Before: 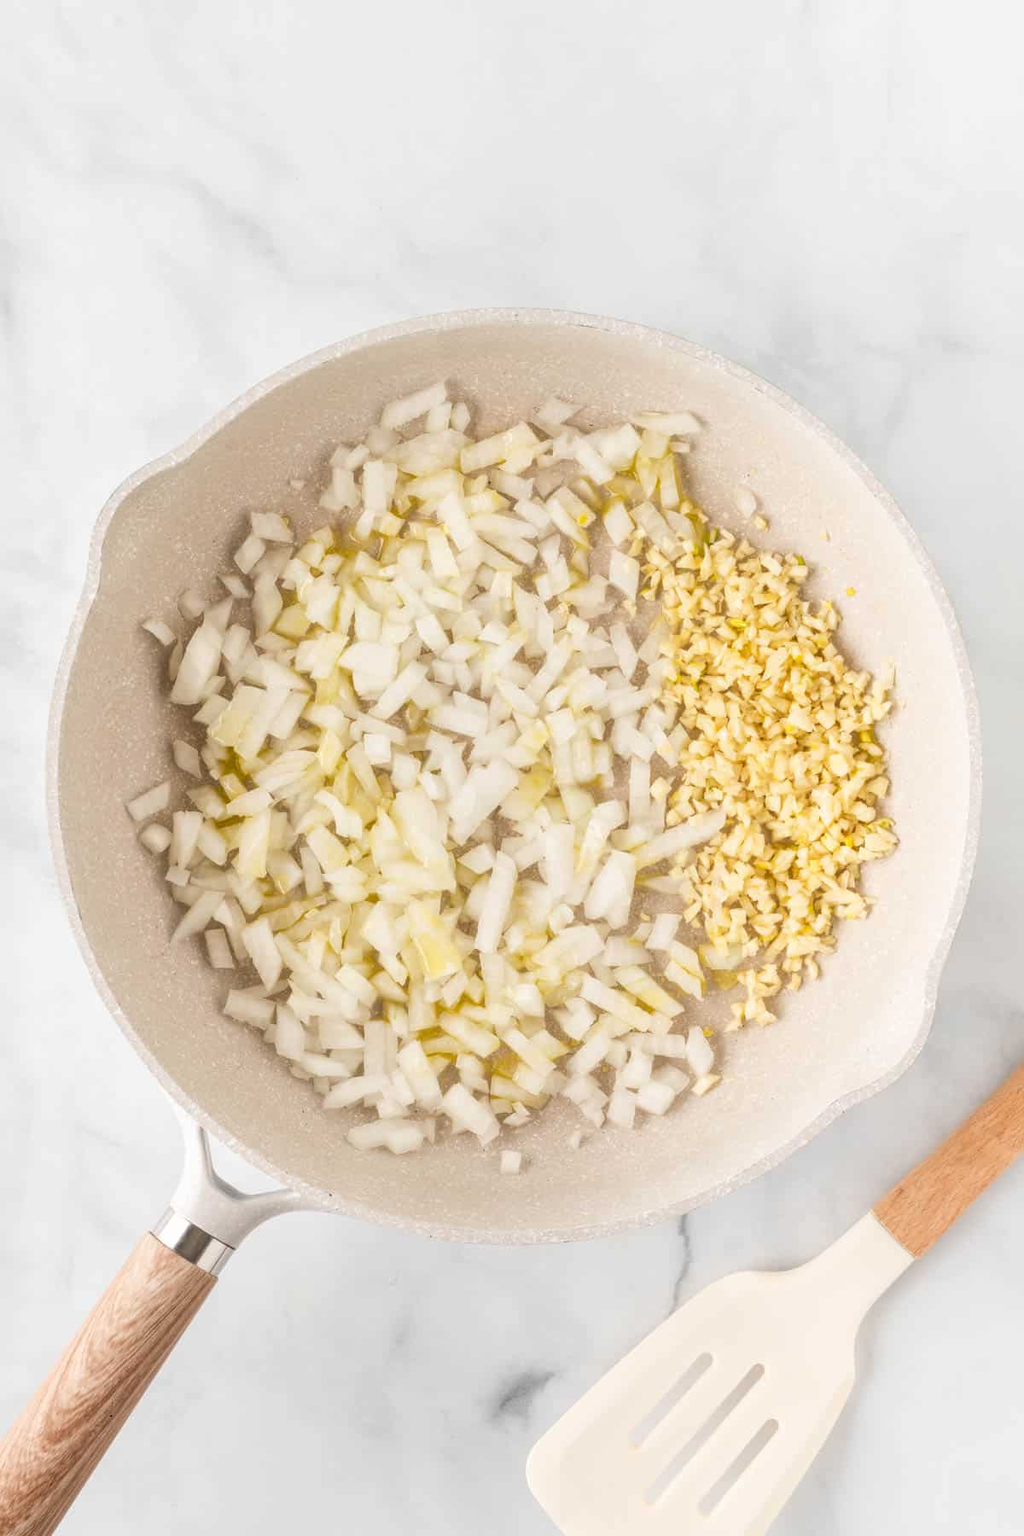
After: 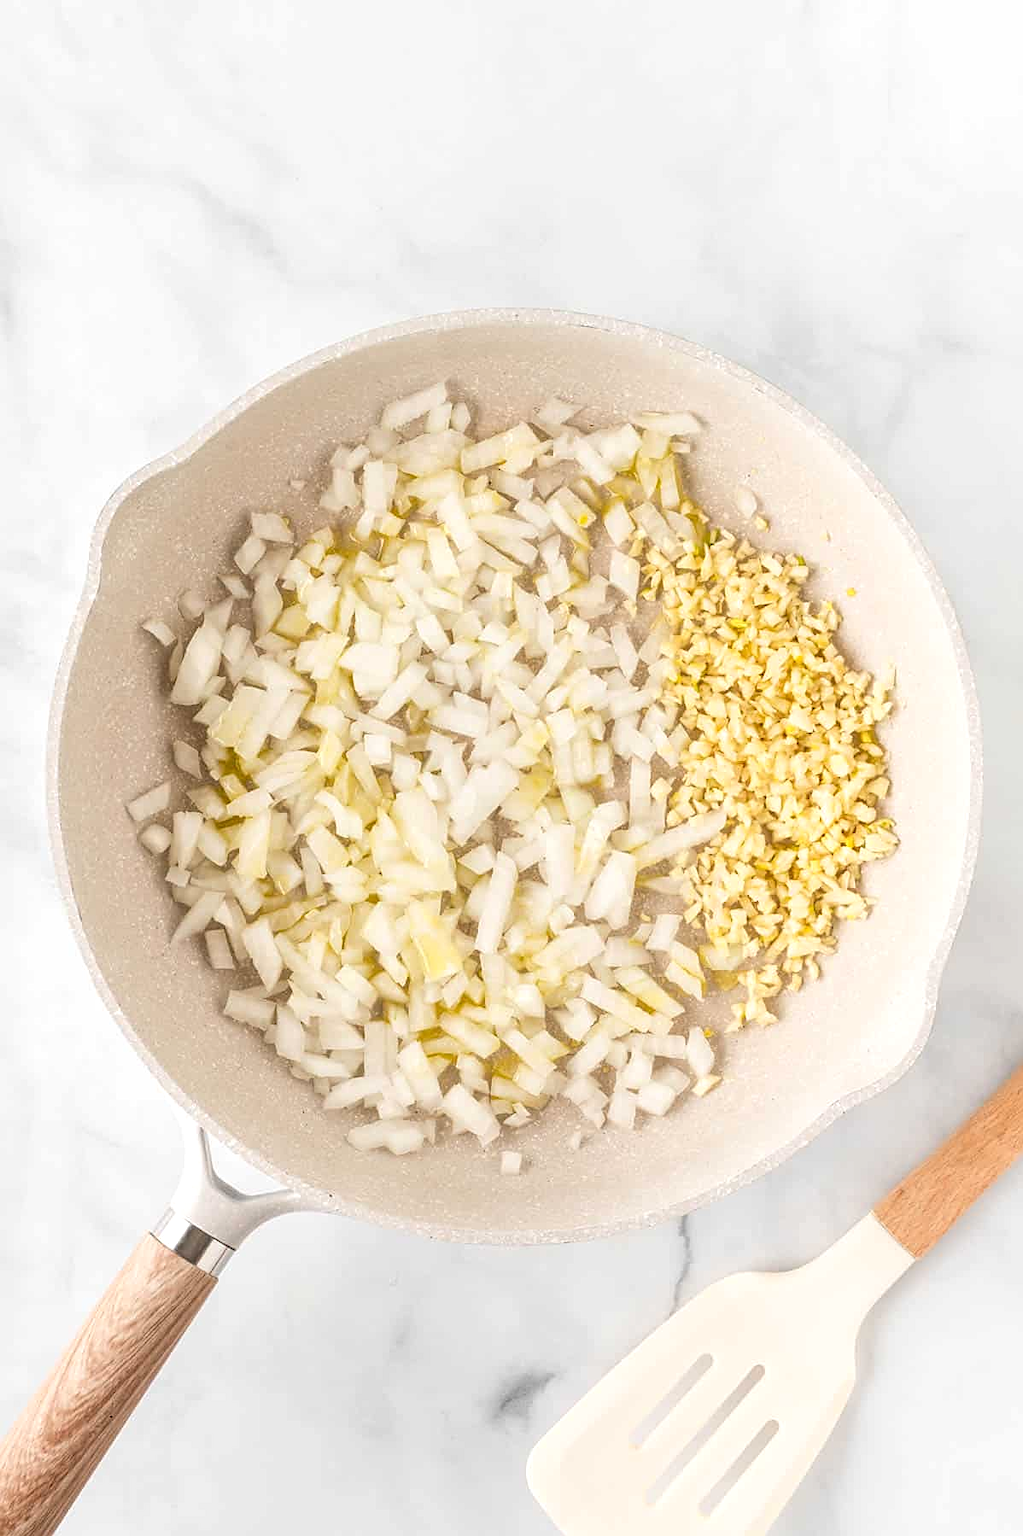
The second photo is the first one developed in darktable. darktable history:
levels: levels [0, 0.48, 0.961]
sharpen: on, module defaults
